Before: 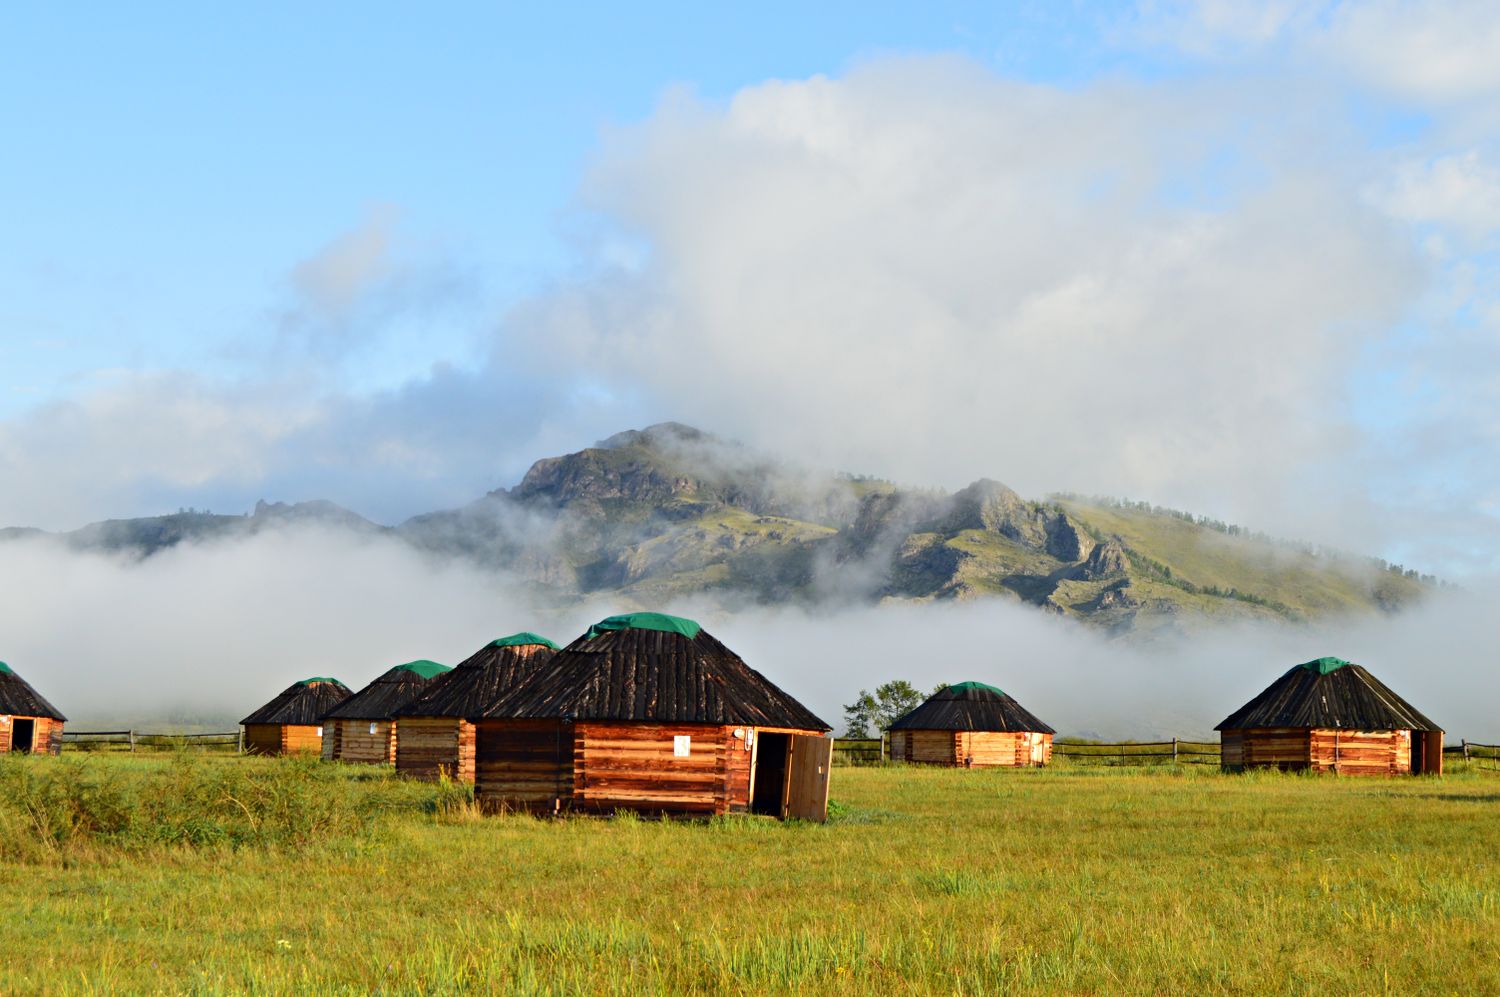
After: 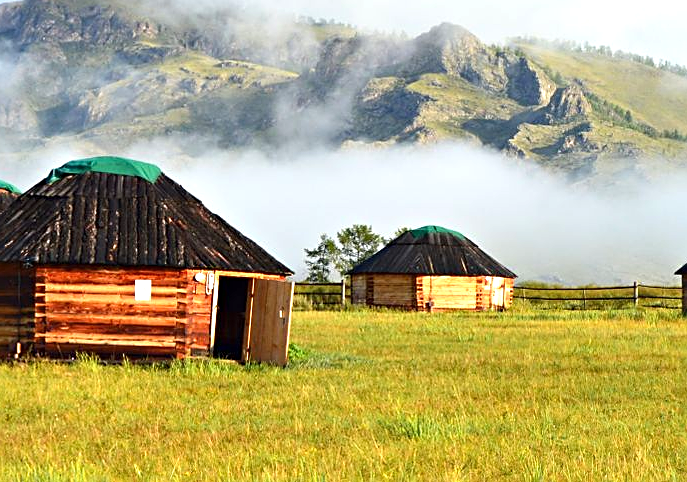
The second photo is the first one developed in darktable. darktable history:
exposure: exposure 0.74 EV, compensate highlight preservation false
crop: left 35.976%, top 45.819%, right 18.162%, bottom 5.807%
sharpen: on, module defaults
